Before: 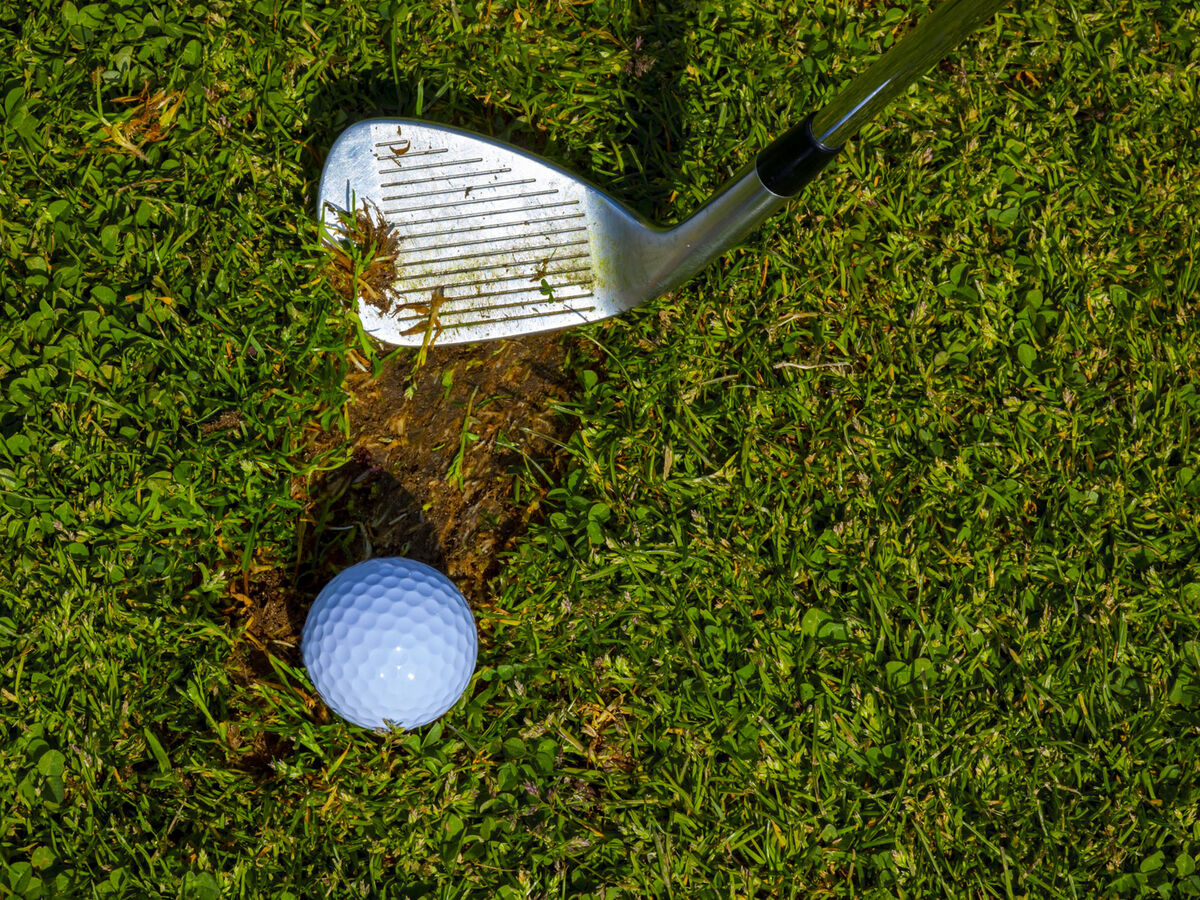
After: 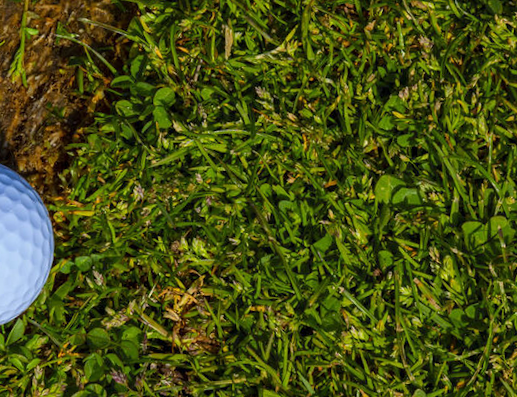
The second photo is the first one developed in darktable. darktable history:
crop: left 35.976%, top 45.819%, right 18.162%, bottom 5.807%
rotate and perspective: rotation -4.57°, crop left 0.054, crop right 0.944, crop top 0.087, crop bottom 0.914
